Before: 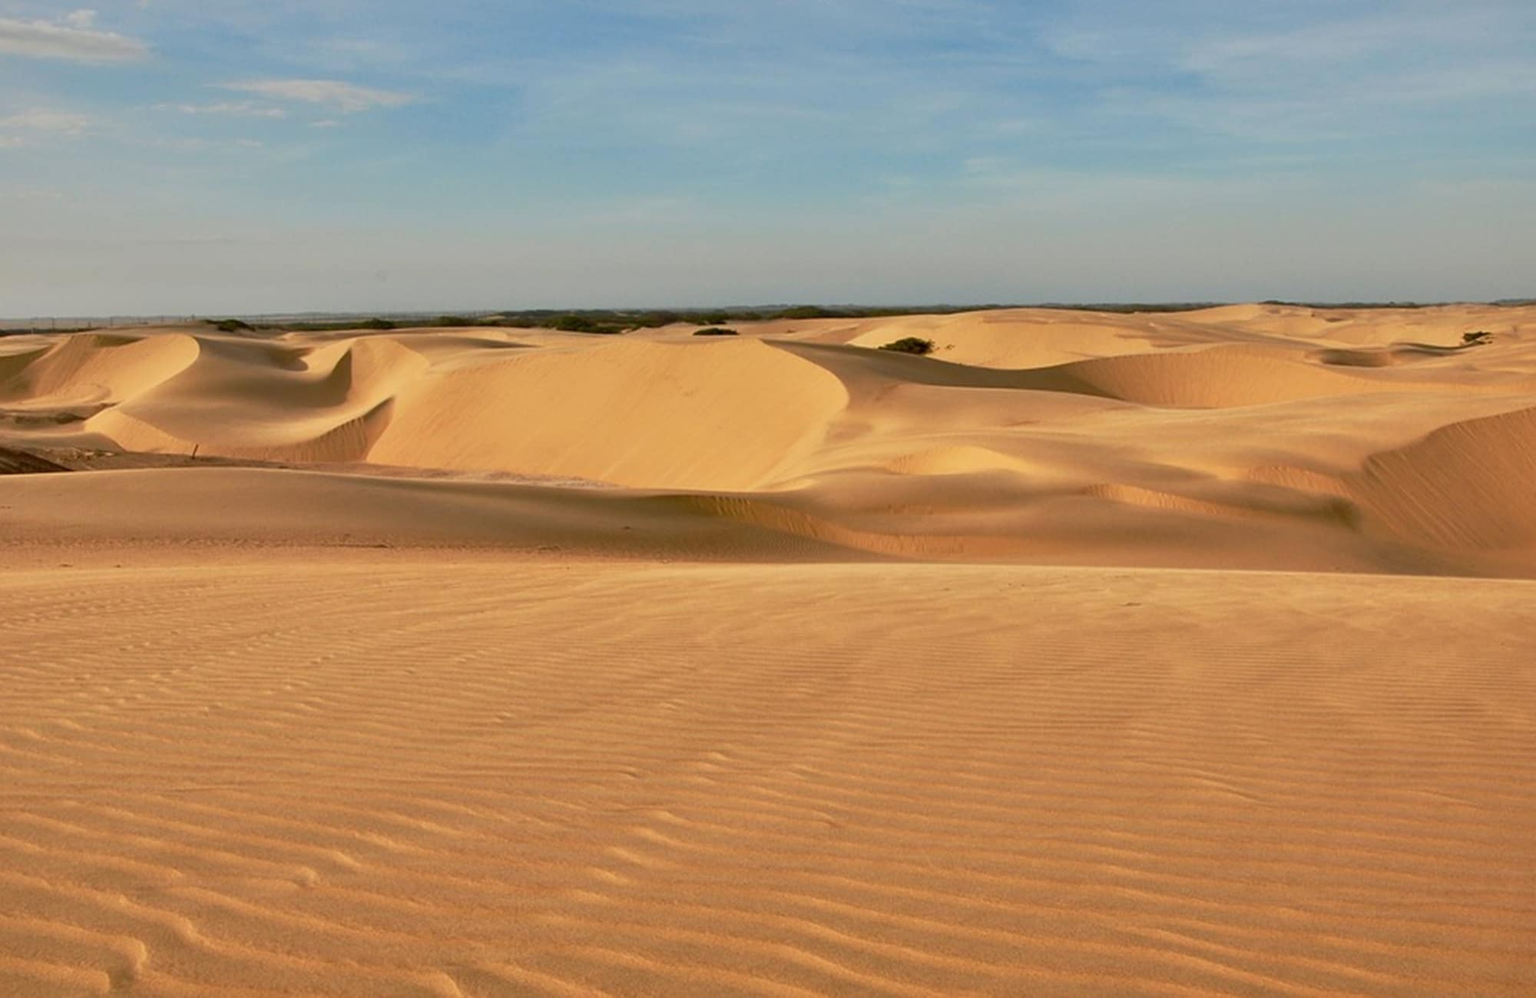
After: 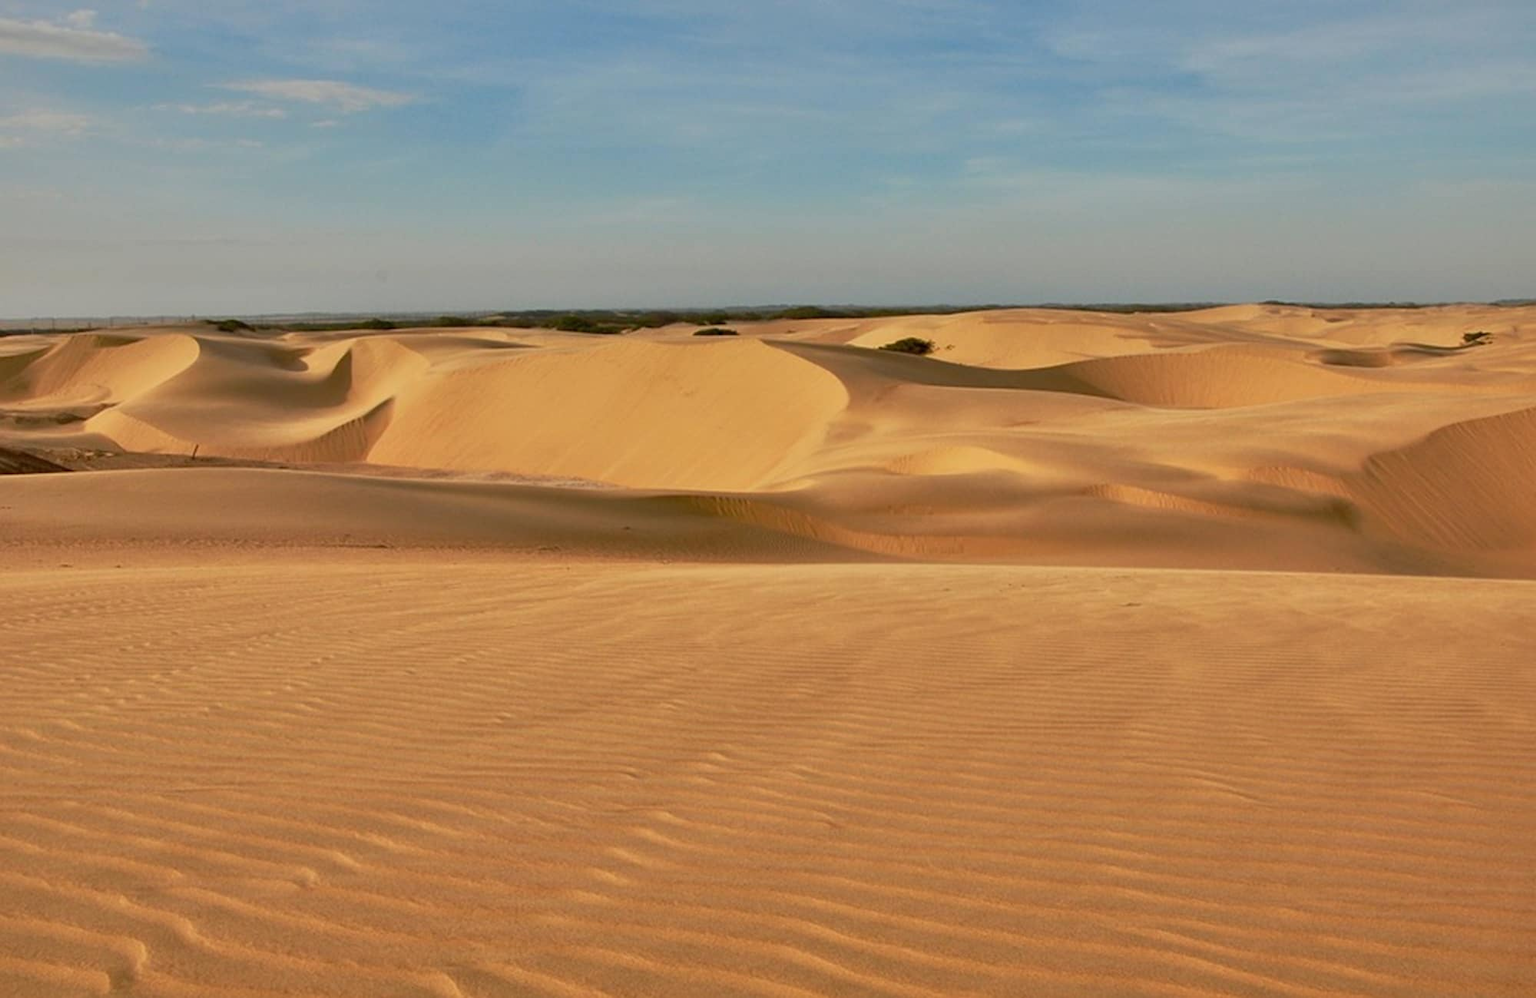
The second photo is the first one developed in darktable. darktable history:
shadows and highlights: shadows 25, white point adjustment -3, highlights -30
bloom: size 5%, threshold 95%, strength 15%
